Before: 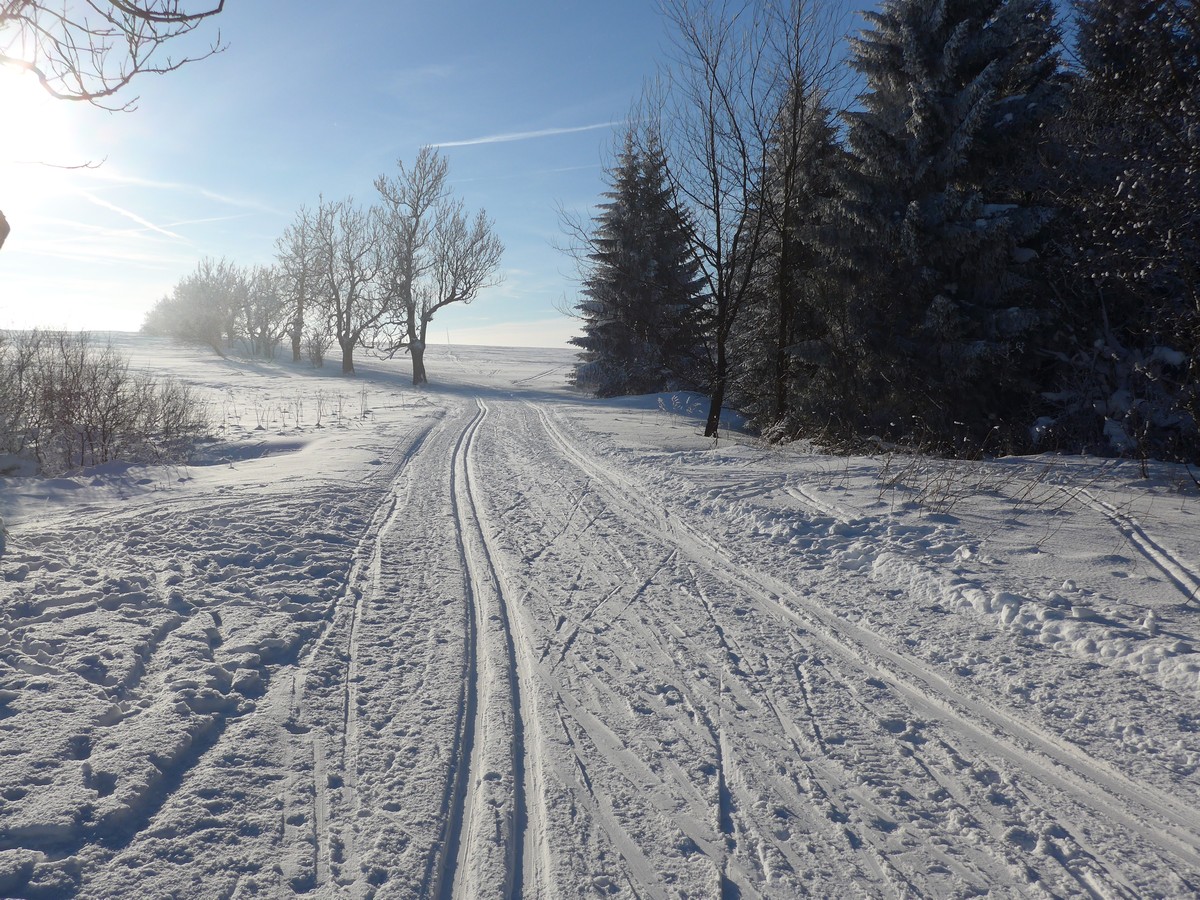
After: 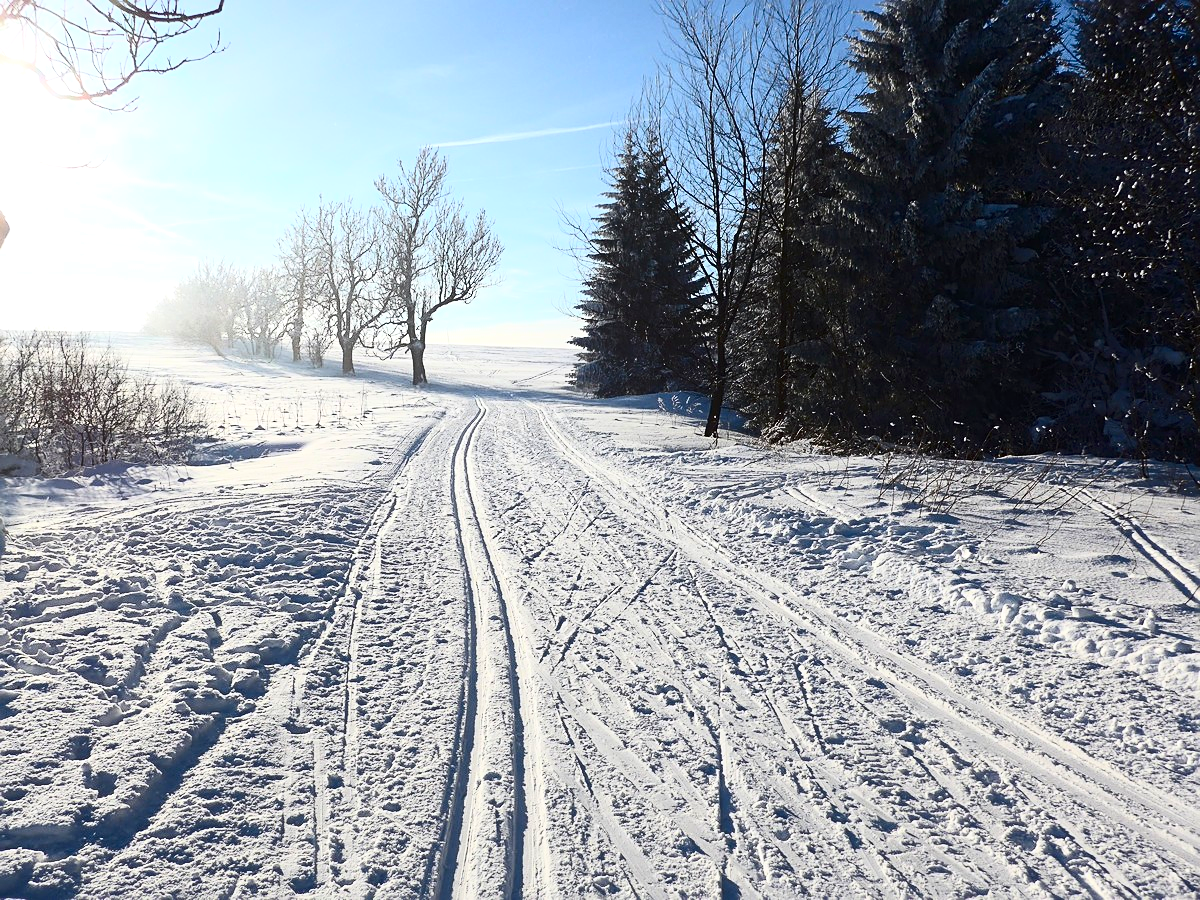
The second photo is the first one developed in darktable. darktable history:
exposure: exposure 0.299 EV, compensate highlight preservation false
sharpen: on, module defaults
color zones: curves: ch1 [(0, 0.525) (0.143, 0.556) (0.286, 0.52) (0.429, 0.5) (0.571, 0.5) (0.714, 0.5) (0.857, 0.503) (1, 0.525)]
contrast brightness saturation: contrast 0.395, brightness 0.115, saturation 0.215
